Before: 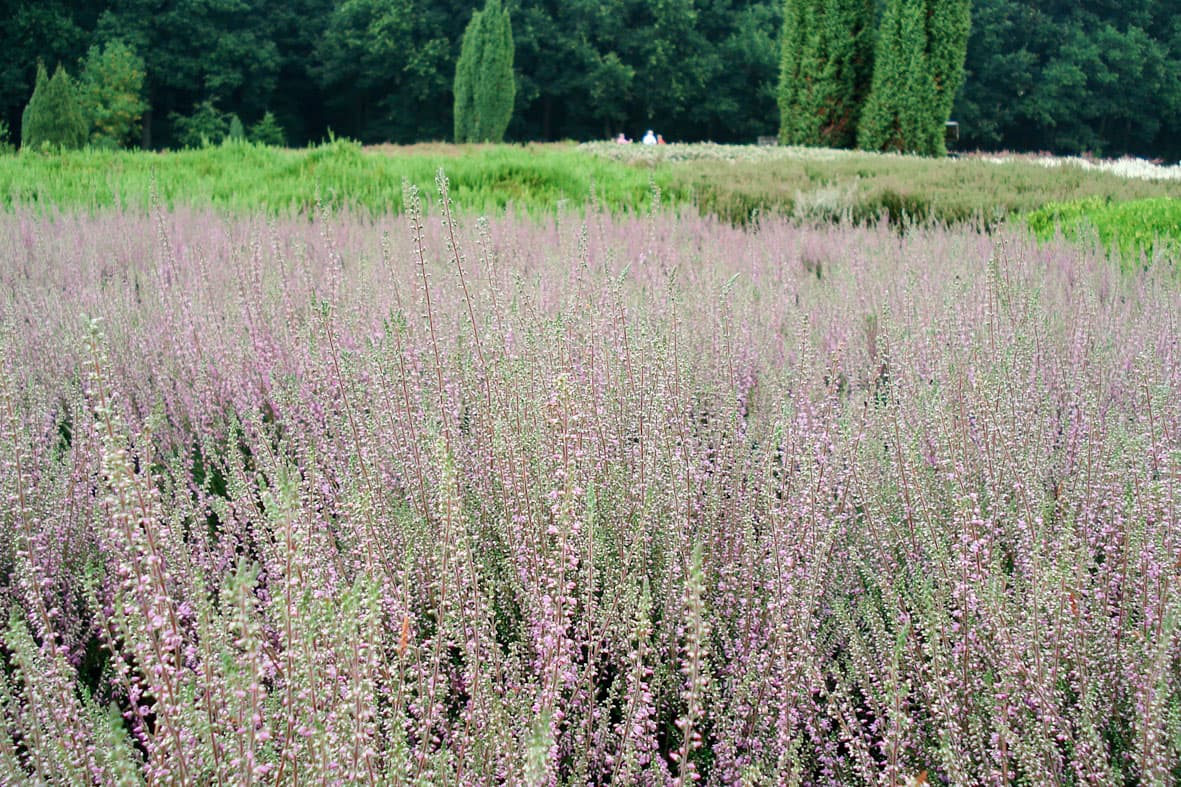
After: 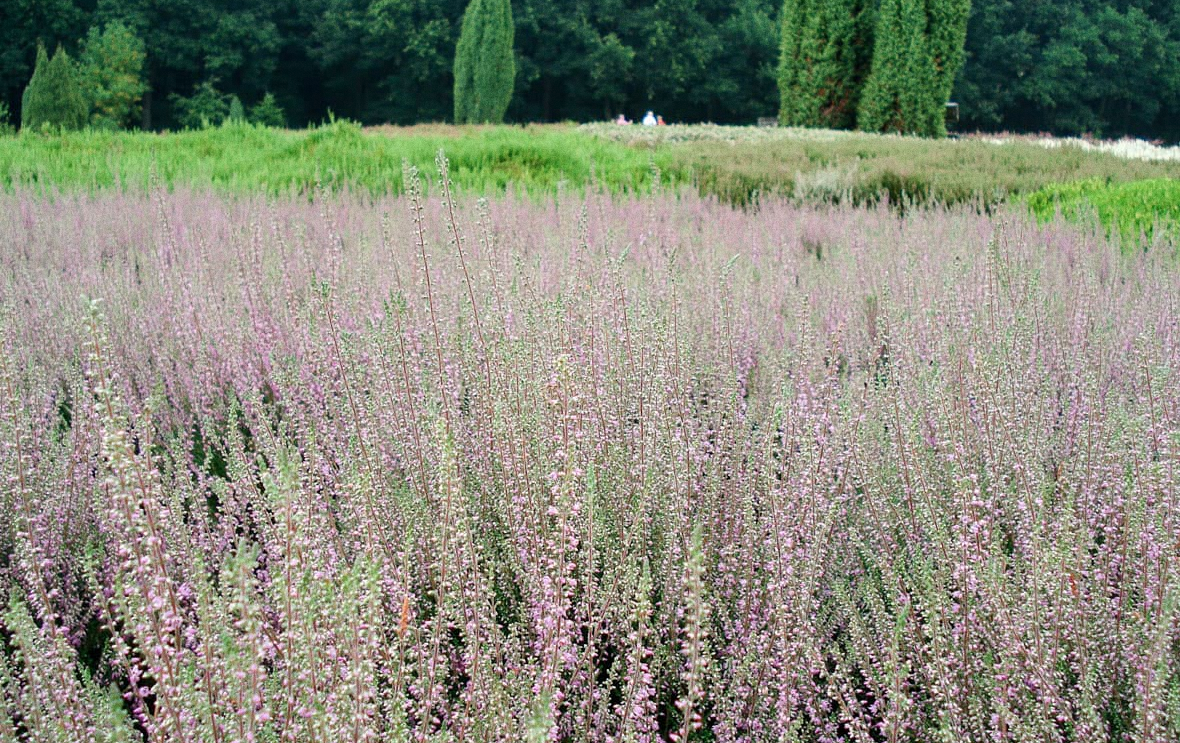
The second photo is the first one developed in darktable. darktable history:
crop and rotate: top 2.479%, bottom 3.018%
exposure: compensate highlight preservation false
grain: coarseness 0.09 ISO
